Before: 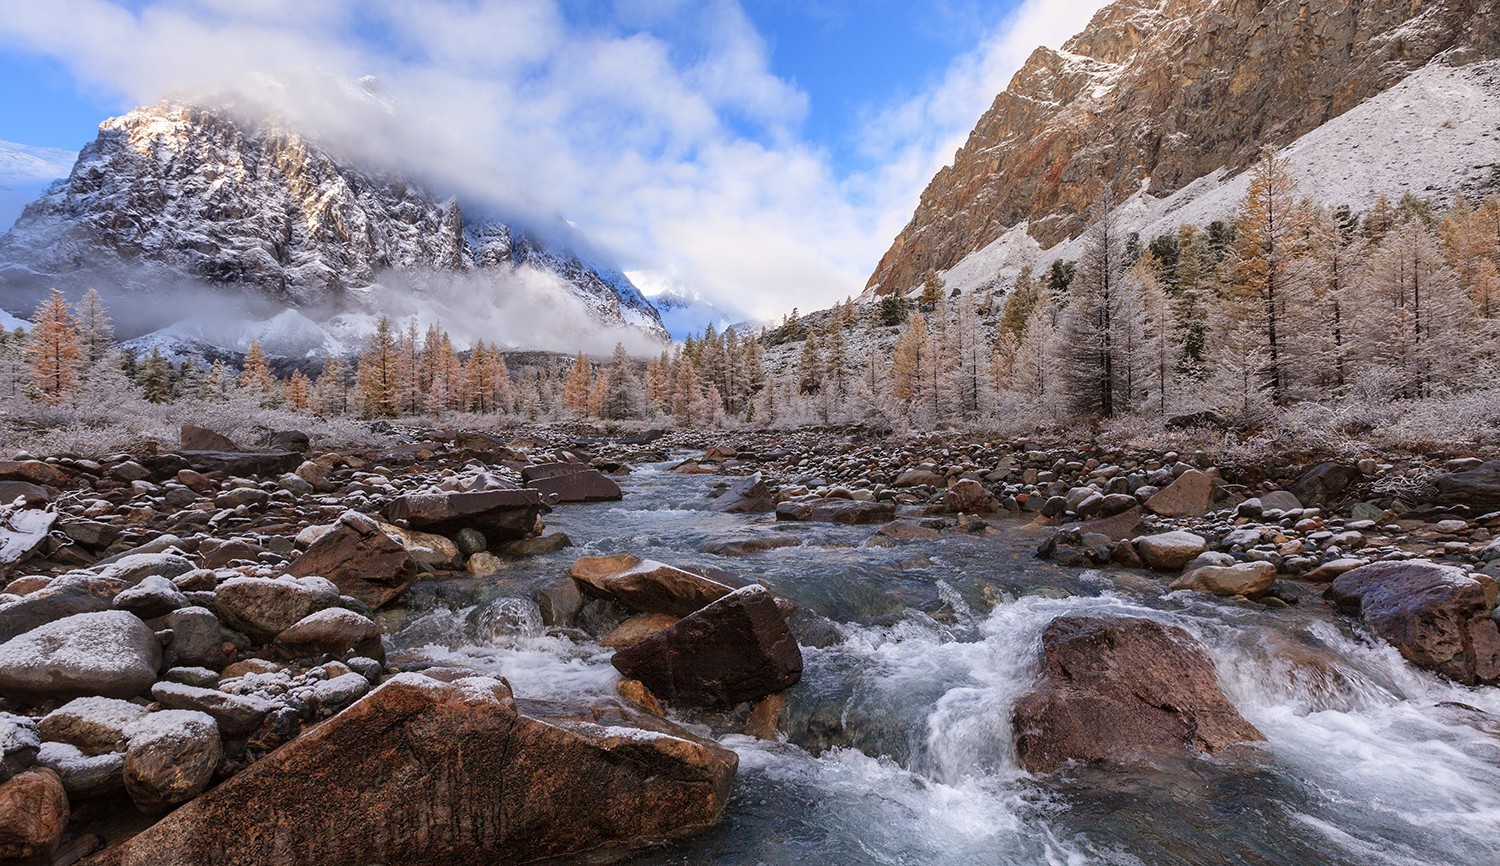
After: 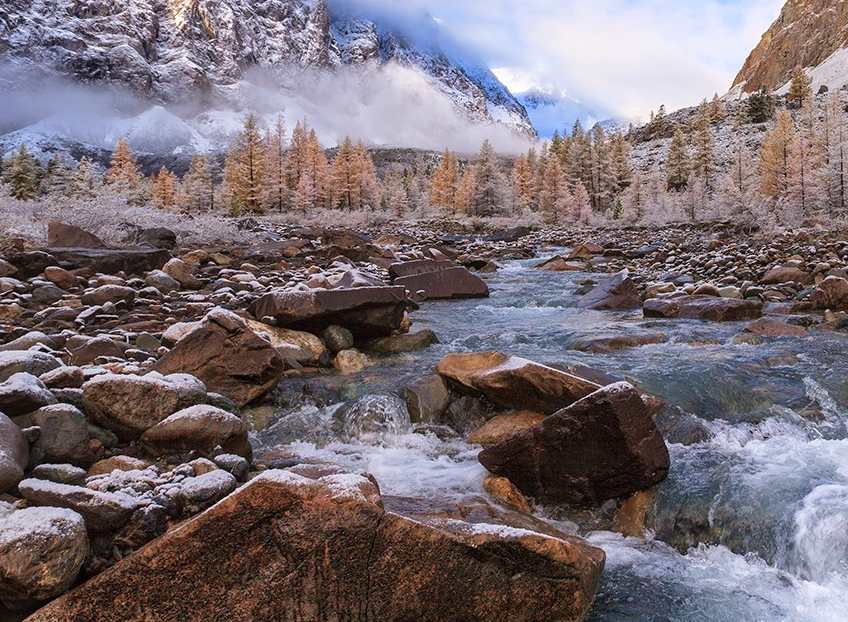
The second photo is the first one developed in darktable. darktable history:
tone equalizer: on, module defaults
contrast brightness saturation: contrast 0.054, brightness 0.056, saturation 0.013
crop: left 8.914%, top 23.466%, right 34.547%, bottom 4.708%
velvia: on, module defaults
